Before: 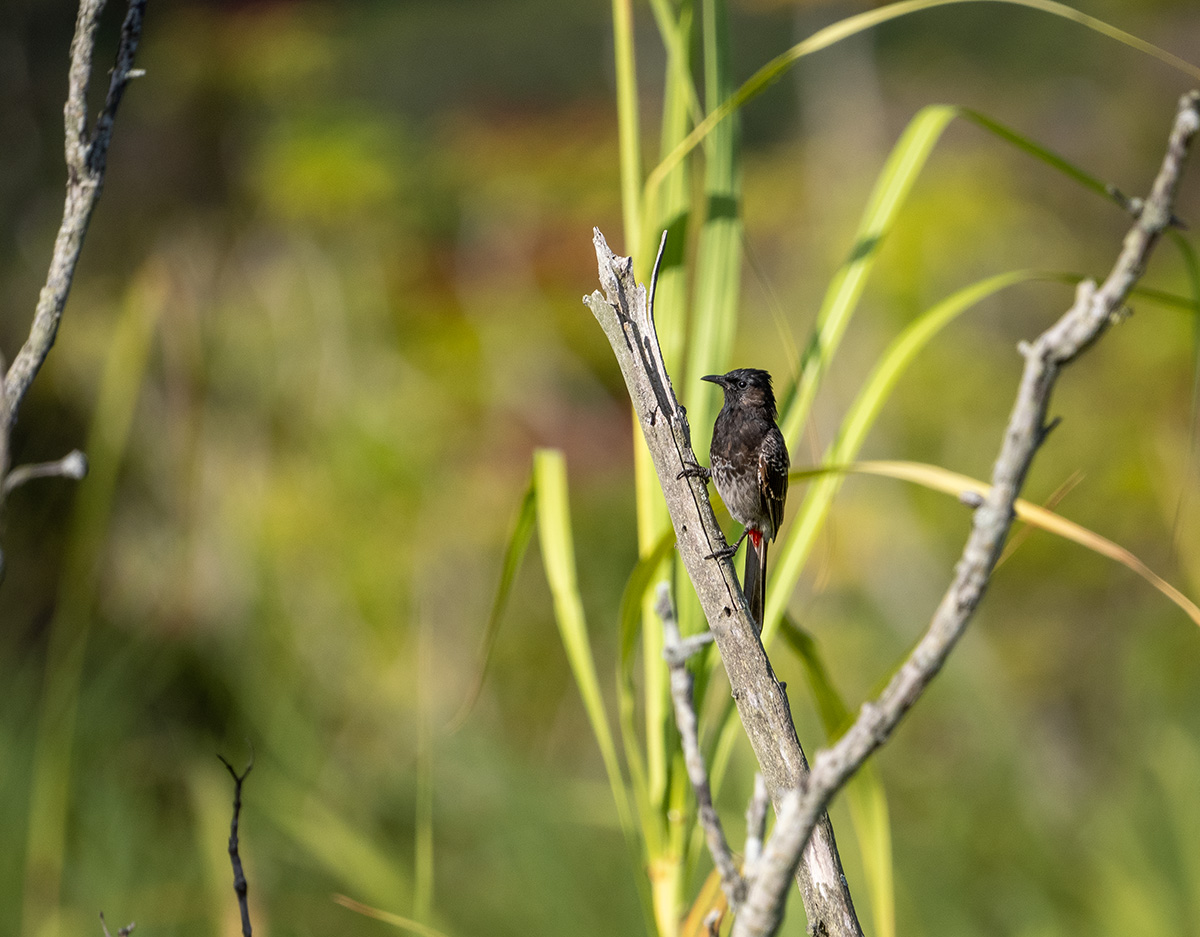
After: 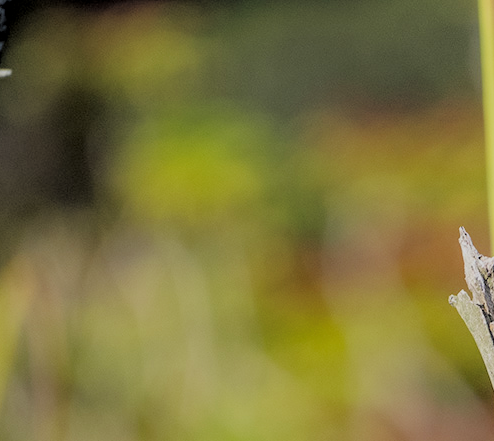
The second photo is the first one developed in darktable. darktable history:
tone equalizer: -8 EV -0.717 EV, -7 EV -0.702 EV, -6 EV -0.613 EV, -5 EV -0.367 EV, -3 EV 0.381 EV, -2 EV 0.6 EV, -1 EV 0.676 EV, +0 EV 0.728 EV
local contrast: highlights 100%, shadows 101%, detail 120%, midtone range 0.2
crop and rotate: left 11.216%, top 0.048%, right 47.544%, bottom 52.849%
filmic rgb: middle gray luminance 3.45%, black relative exposure -5.98 EV, white relative exposure 6.32 EV, dynamic range scaling 22.4%, target black luminance 0%, hardness 2.28, latitude 45.56%, contrast 0.775, highlights saturation mix 99.04%, shadows ↔ highlights balance 0.05%
